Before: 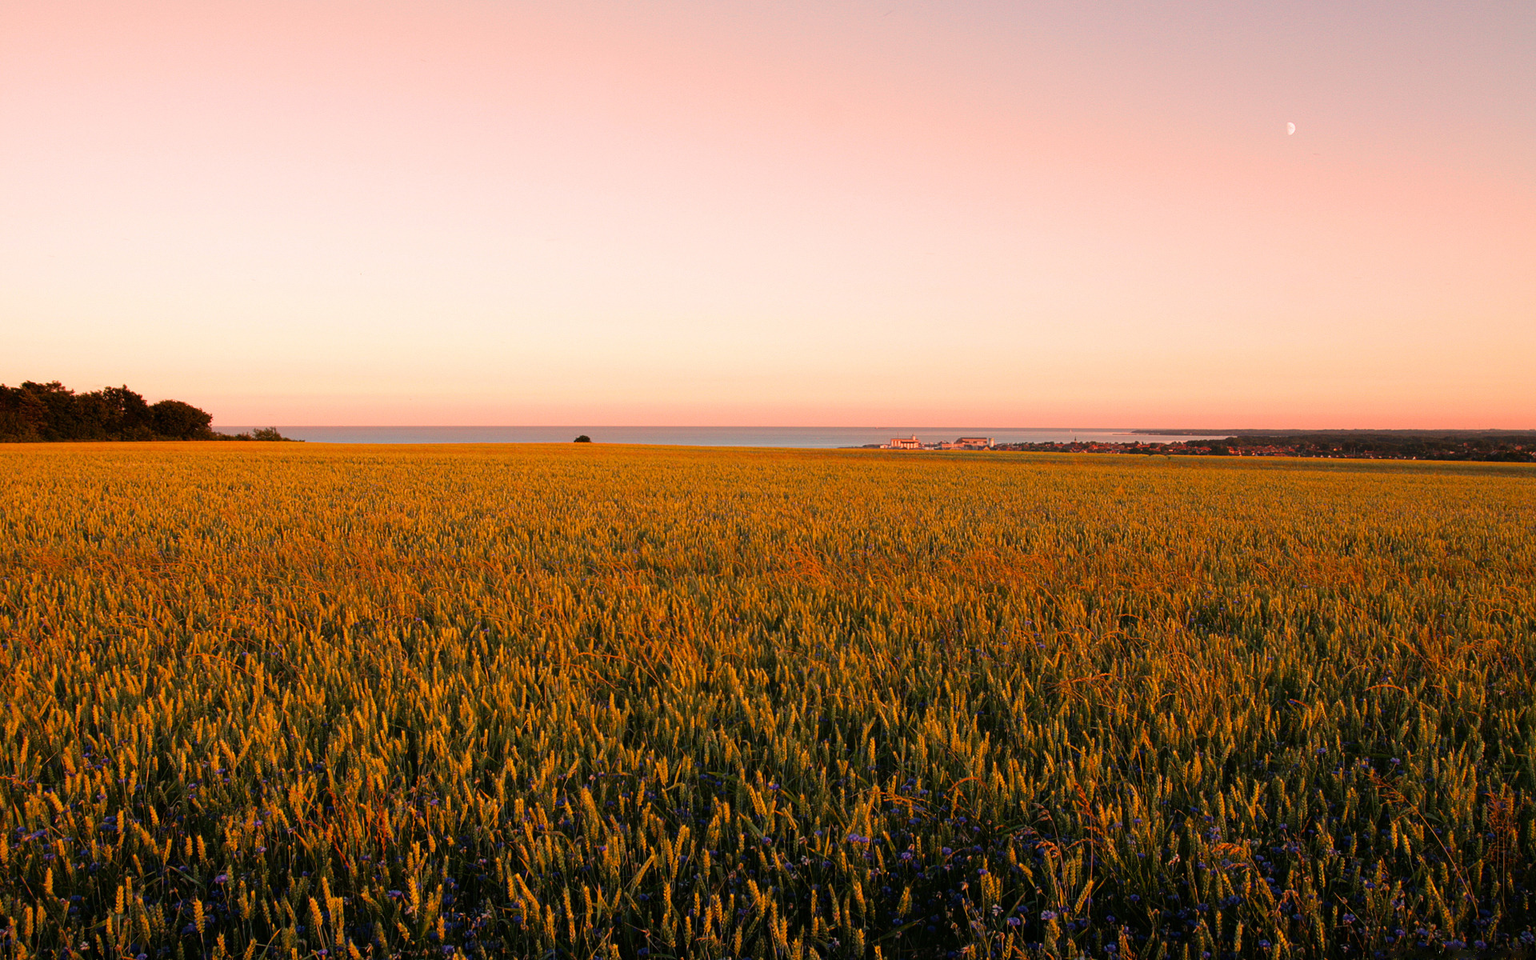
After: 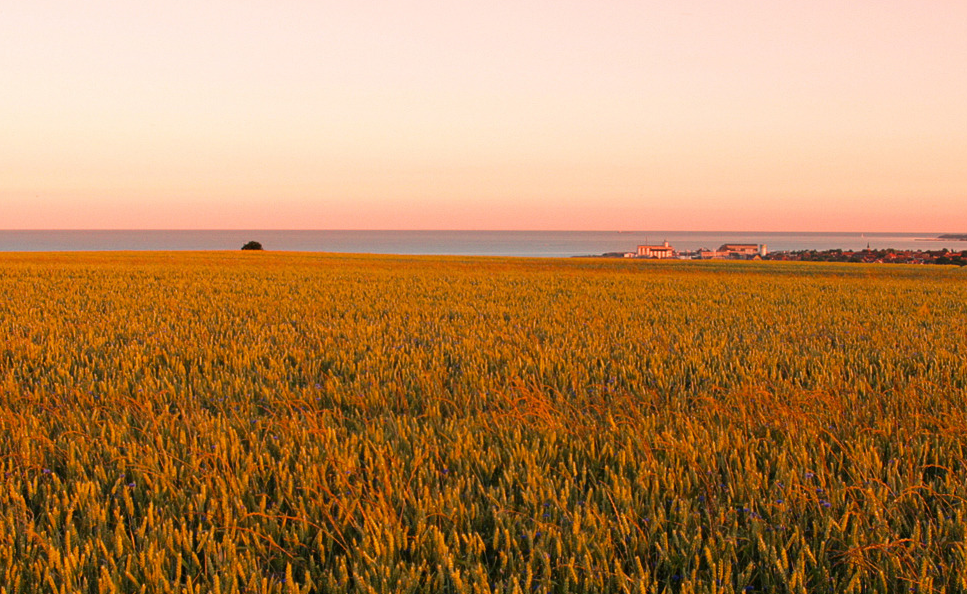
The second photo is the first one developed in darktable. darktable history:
crop: left 24.801%, top 25.308%, right 24.828%, bottom 25.159%
